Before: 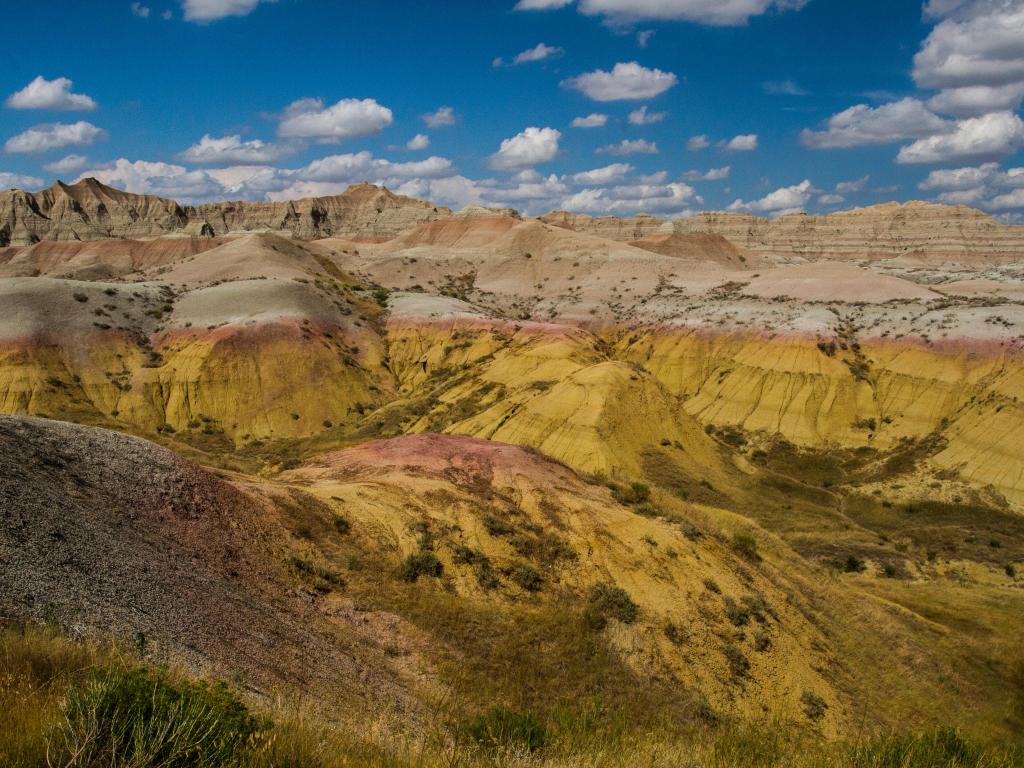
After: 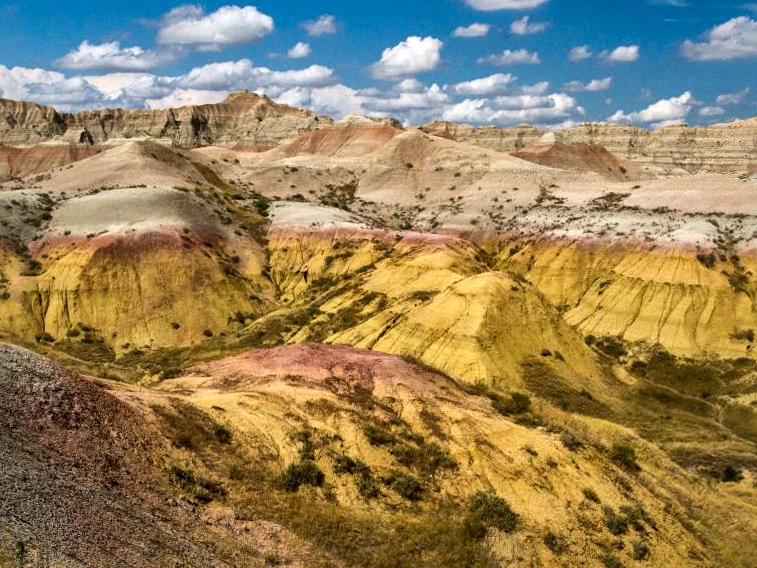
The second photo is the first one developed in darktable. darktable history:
white balance: emerald 1
rotate and perspective: rotation 0.174°, lens shift (vertical) 0.013, lens shift (horizontal) 0.019, shear 0.001, automatic cropping original format, crop left 0.007, crop right 0.991, crop top 0.016, crop bottom 0.997
exposure: black level correction 0, exposure 0.5 EV, compensate exposure bias true, compensate highlight preservation false
crop and rotate: left 11.831%, top 11.346%, right 13.429%, bottom 13.899%
local contrast: mode bilateral grid, contrast 20, coarseness 50, detail 179%, midtone range 0.2
